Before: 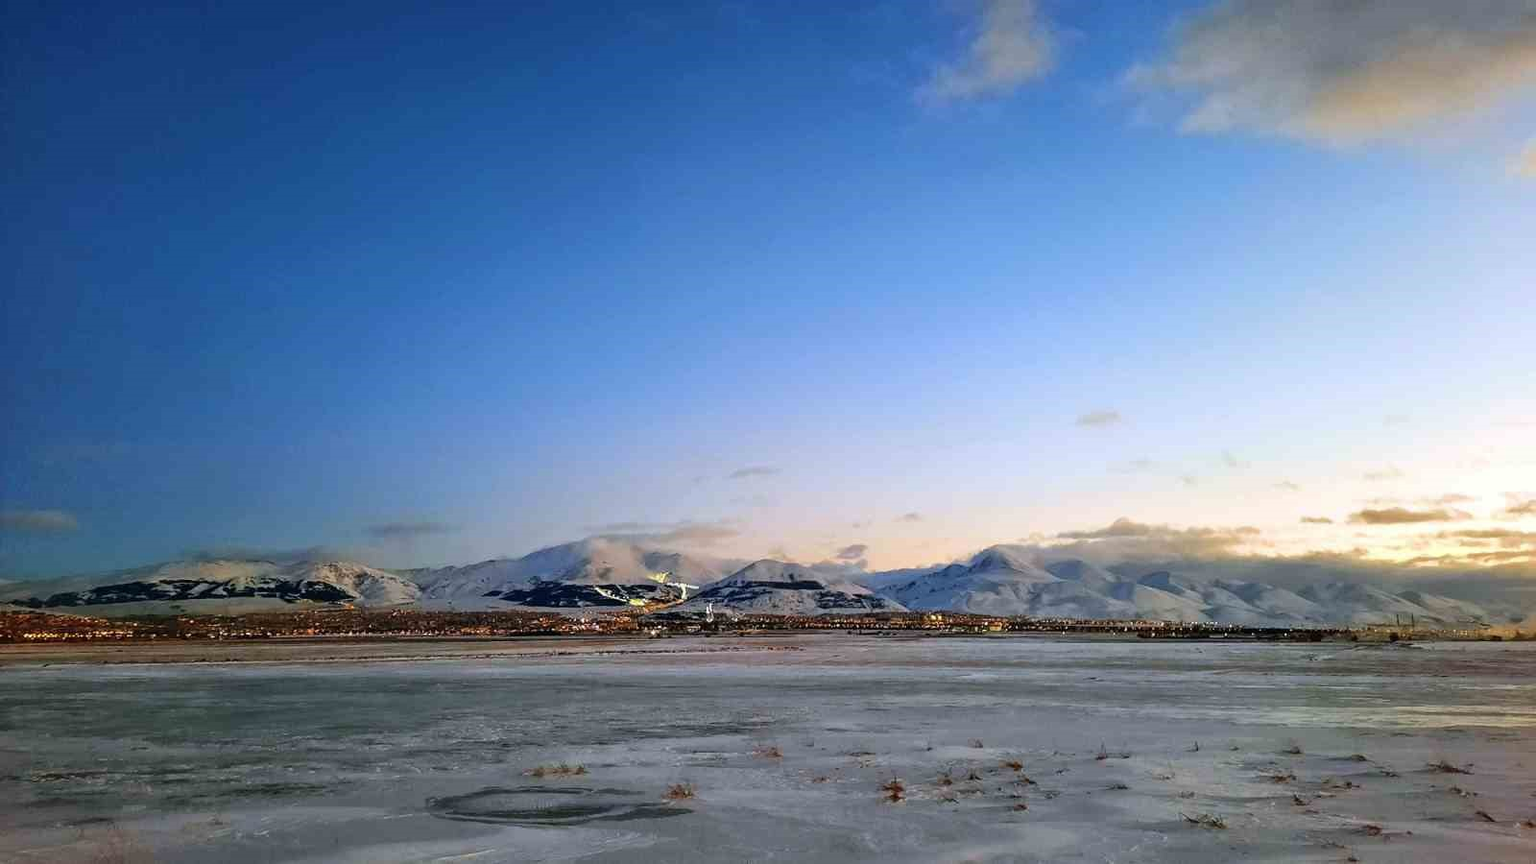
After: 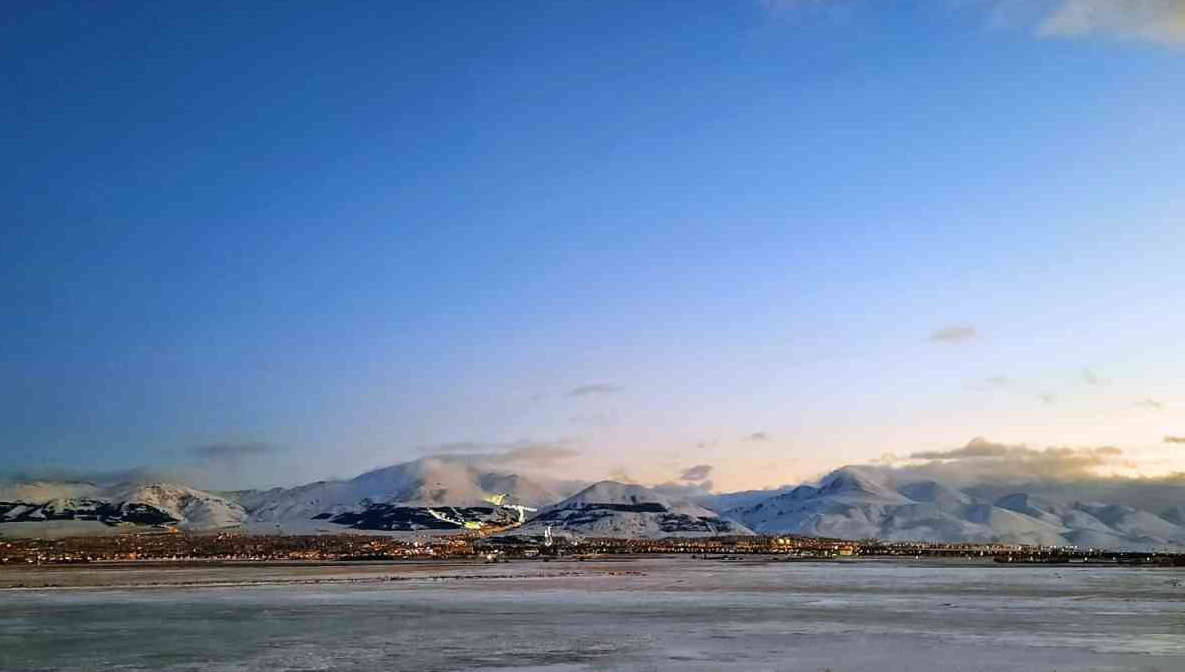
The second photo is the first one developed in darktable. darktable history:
crop and rotate: left 11.981%, top 11.431%, right 13.937%, bottom 13.838%
